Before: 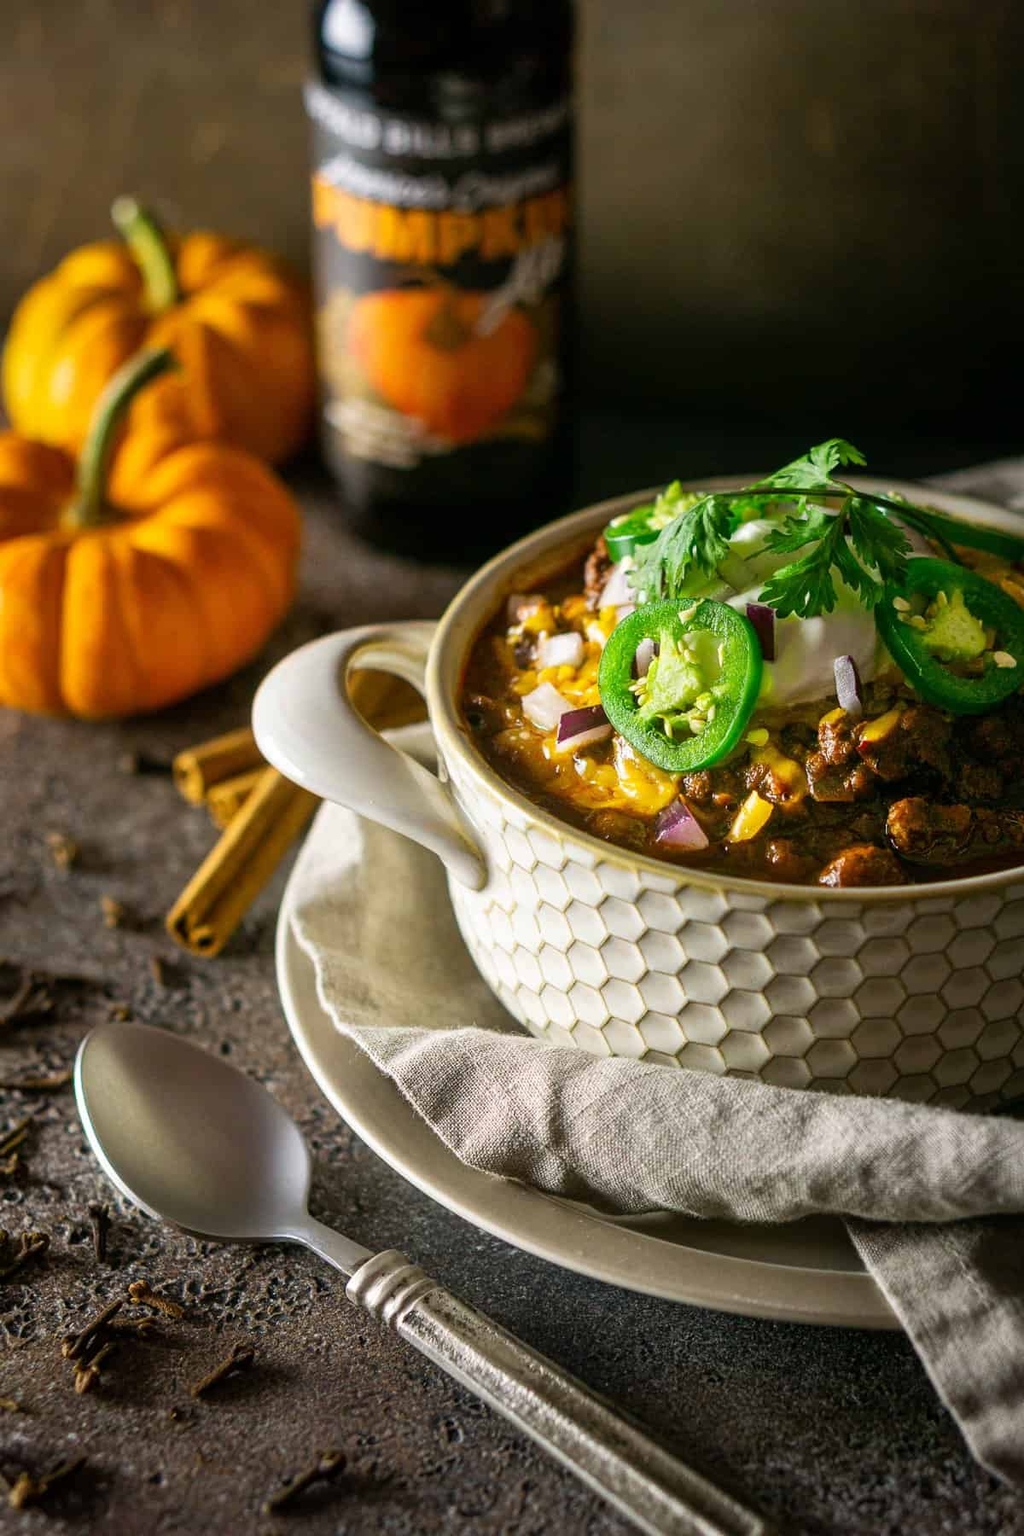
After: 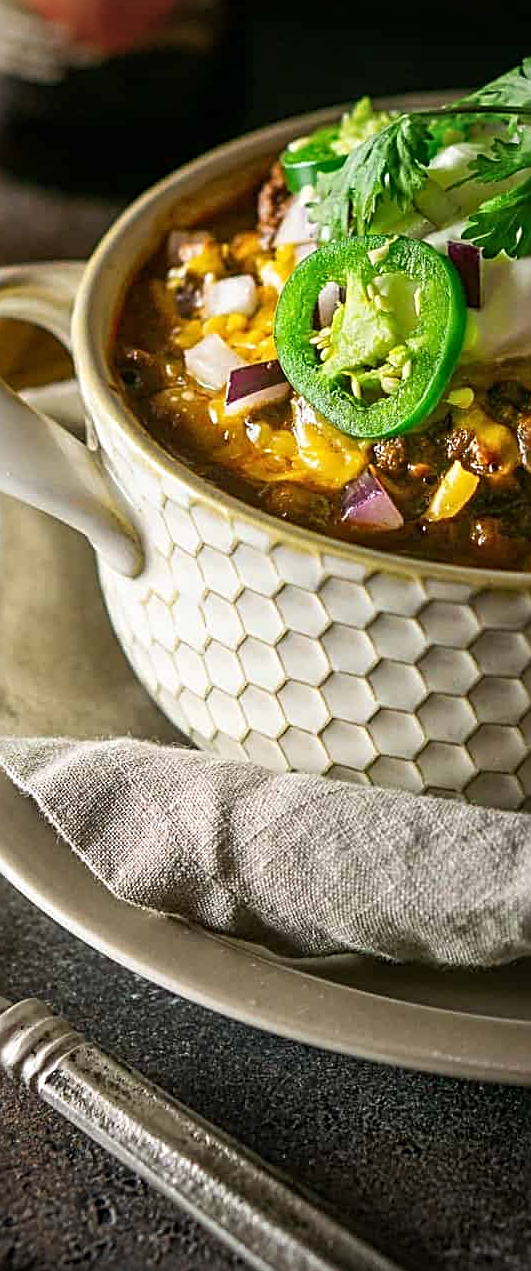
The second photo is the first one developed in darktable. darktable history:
vignetting: unbound false
crop: left 35.595%, top 25.91%, right 20.134%, bottom 3.453%
sharpen: radius 2.562, amount 0.635
